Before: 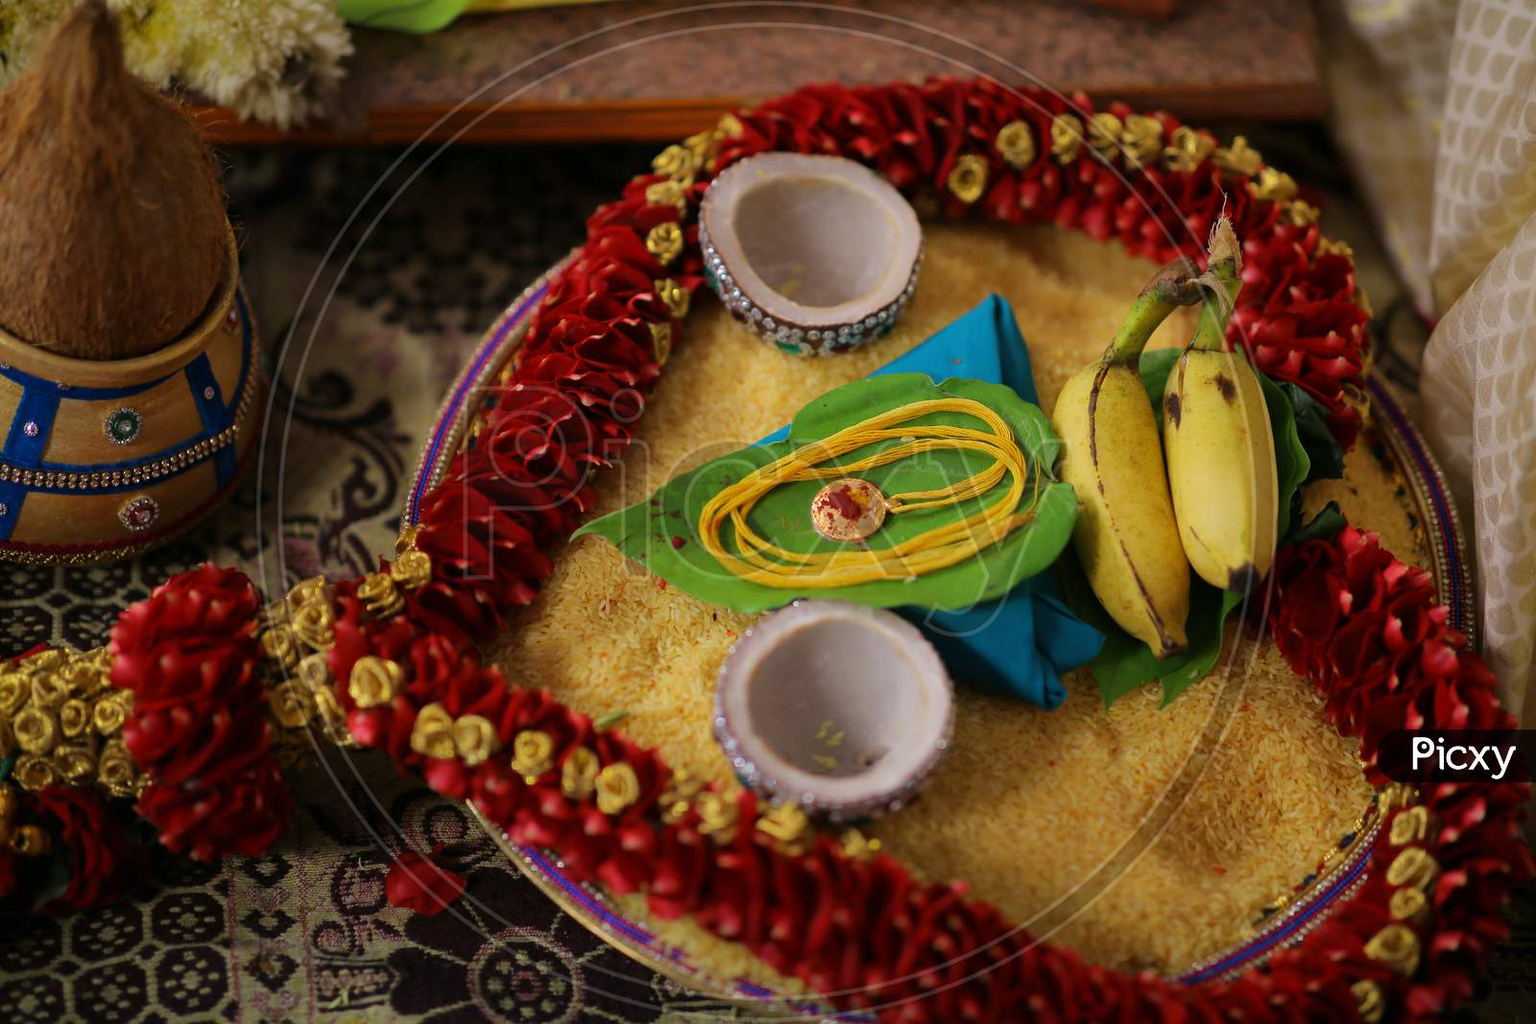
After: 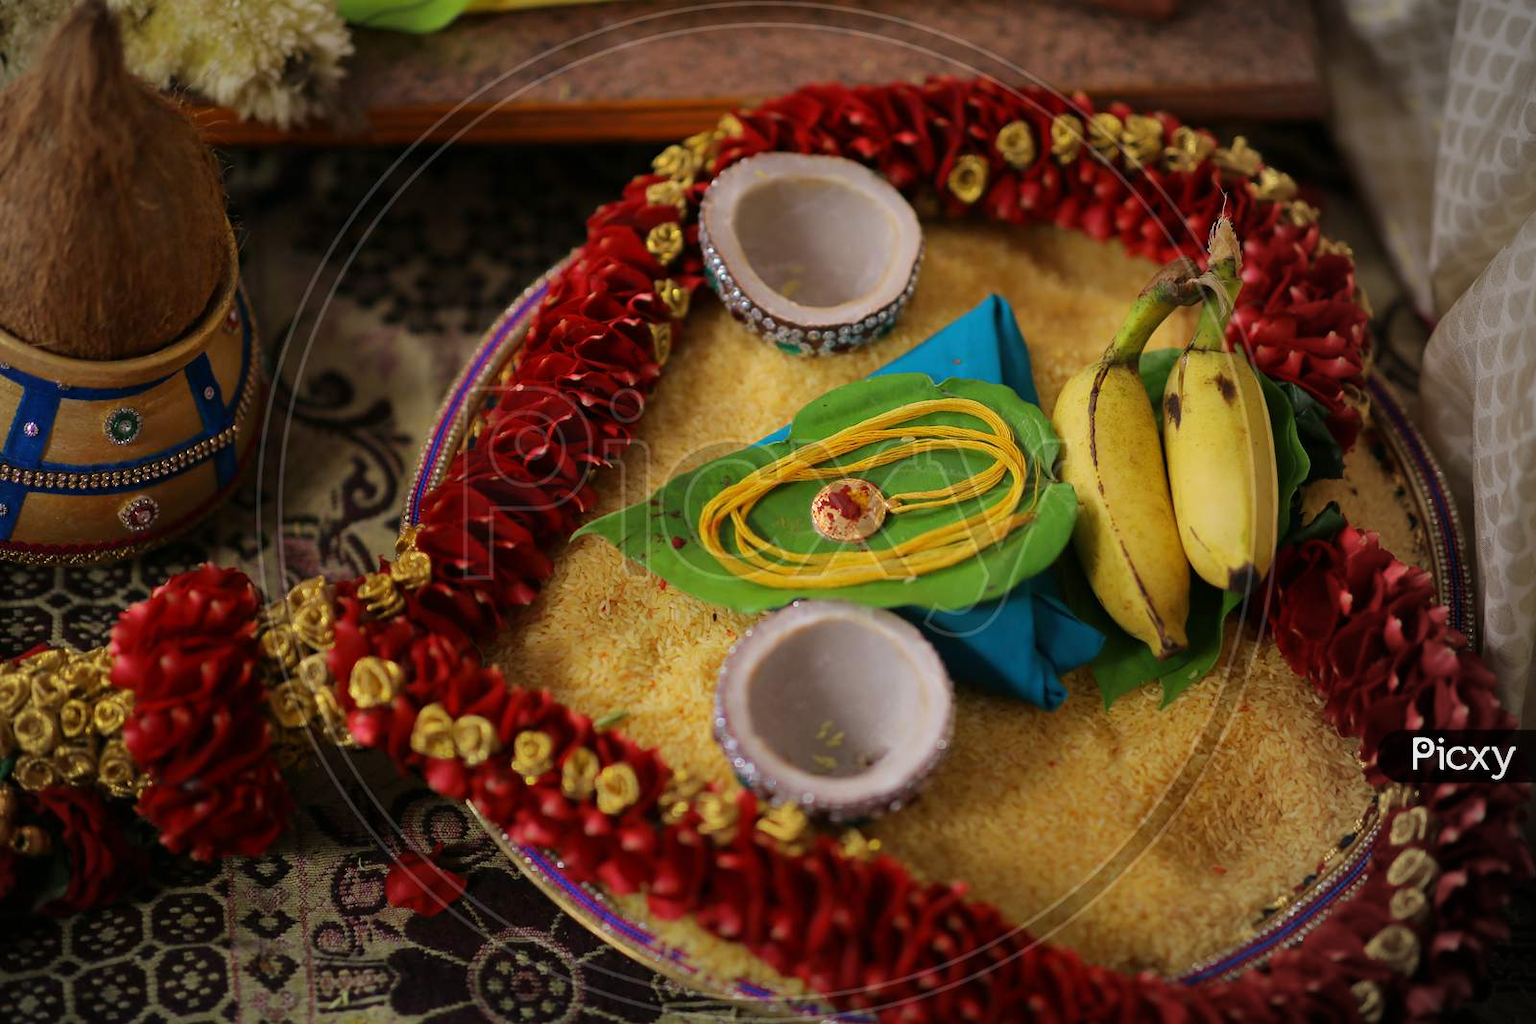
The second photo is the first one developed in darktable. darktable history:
vignetting: fall-off radius 60.85%, brightness -0.449, saturation -0.687, center (-0.147, 0.017), unbound false
